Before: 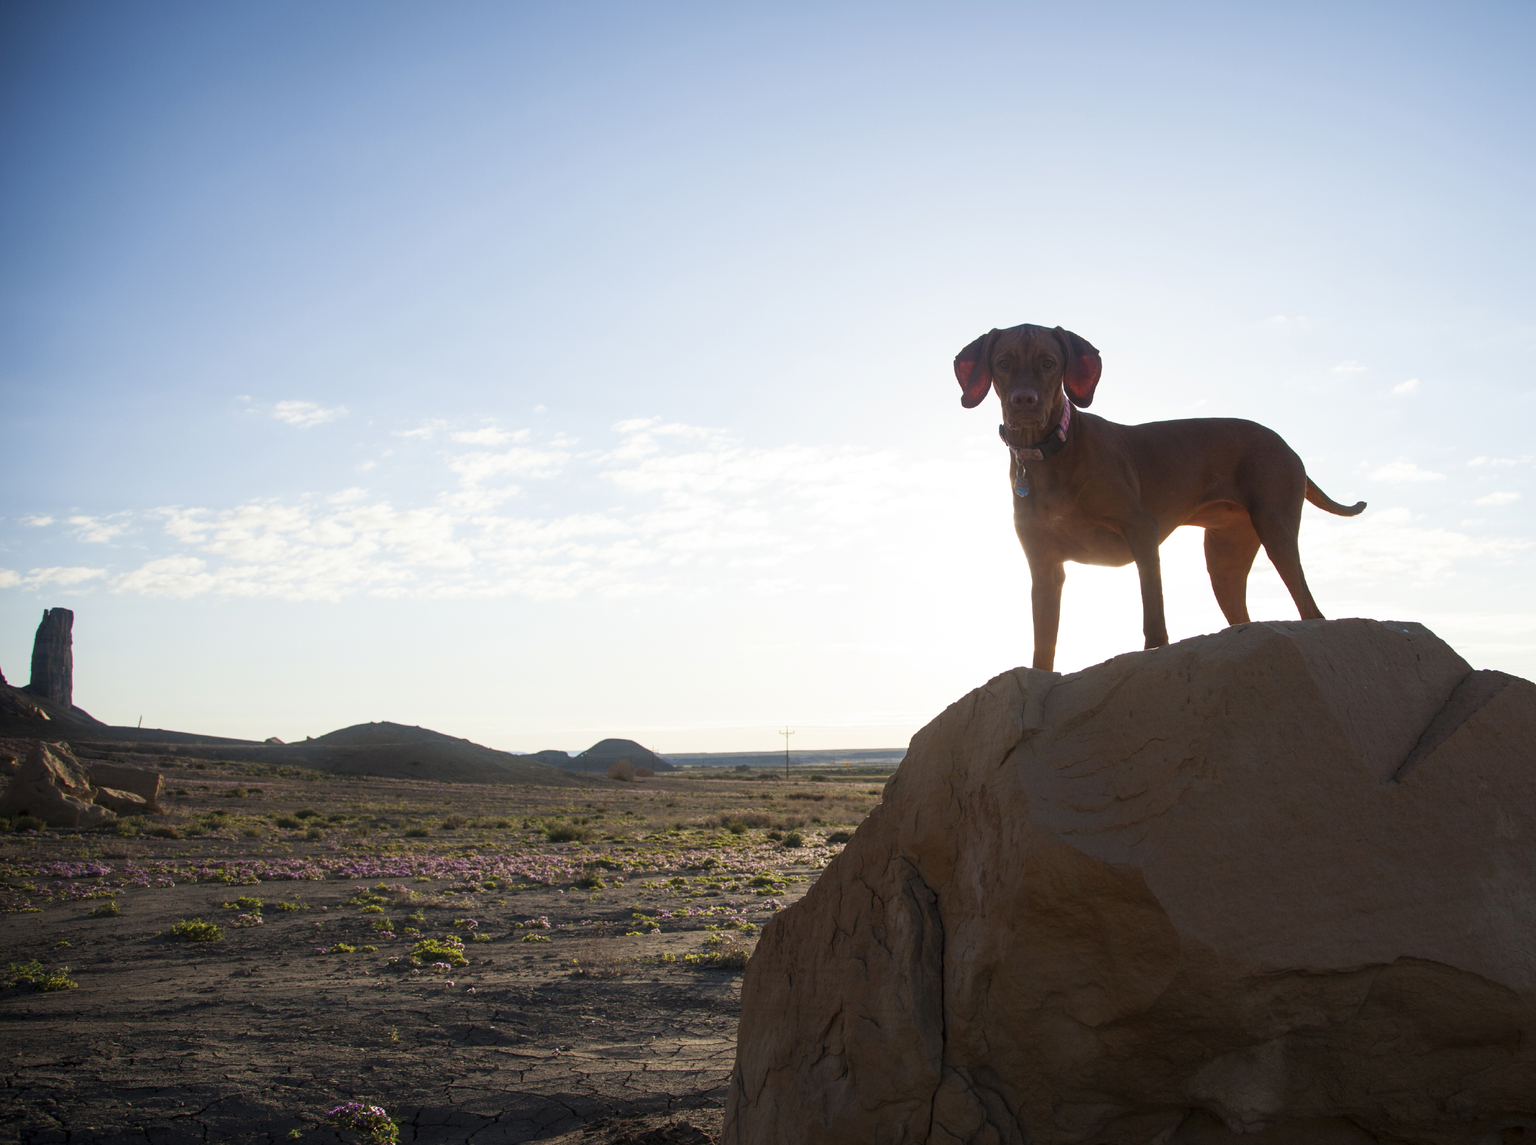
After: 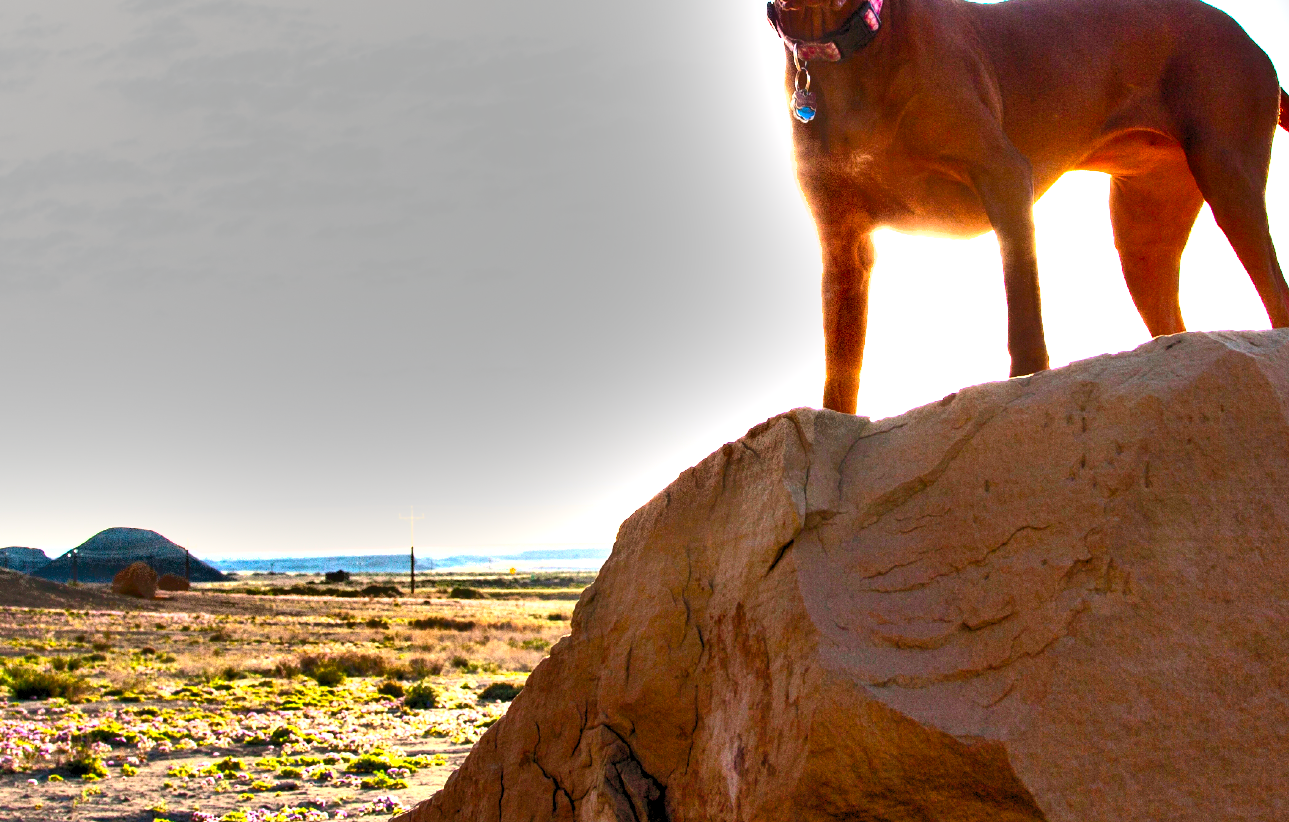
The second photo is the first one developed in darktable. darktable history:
shadows and highlights: shadows 52.53, soften with gaussian
contrast brightness saturation: contrast 0.198, brightness 0.159, saturation 0.219
exposure: exposure 1.272 EV, compensate exposure bias true, compensate highlight preservation false
levels: levels [0.044, 0.416, 0.908]
color balance rgb: highlights gain › chroma 0.199%, highlights gain › hue 331.32°, linear chroma grading › global chroma 15.542%, perceptual saturation grading › global saturation 19.423%, perceptual saturation grading › highlights -25.769%, perceptual saturation grading › shadows 49.719%, perceptual brilliance grading › highlights 14.586%, perceptual brilliance grading › mid-tones -5.812%, perceptual brilliance grading › shadows -26.446%
crop: left 35.203%, top 37.01%, right 14.568%, bottom 20.019%
tone curve: curves: ch0 [(0, 0) (0.153, 0.06) (1, 1)]
